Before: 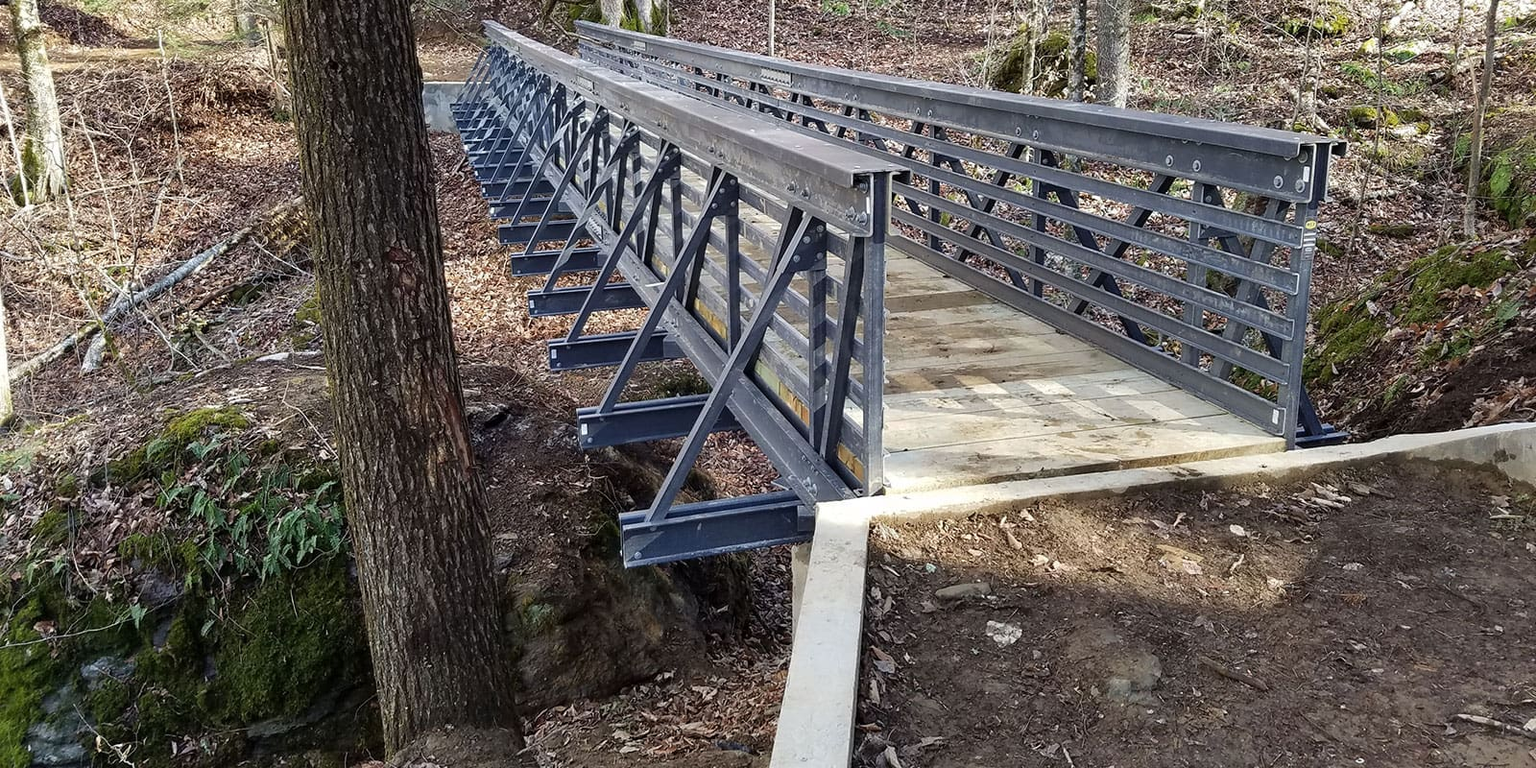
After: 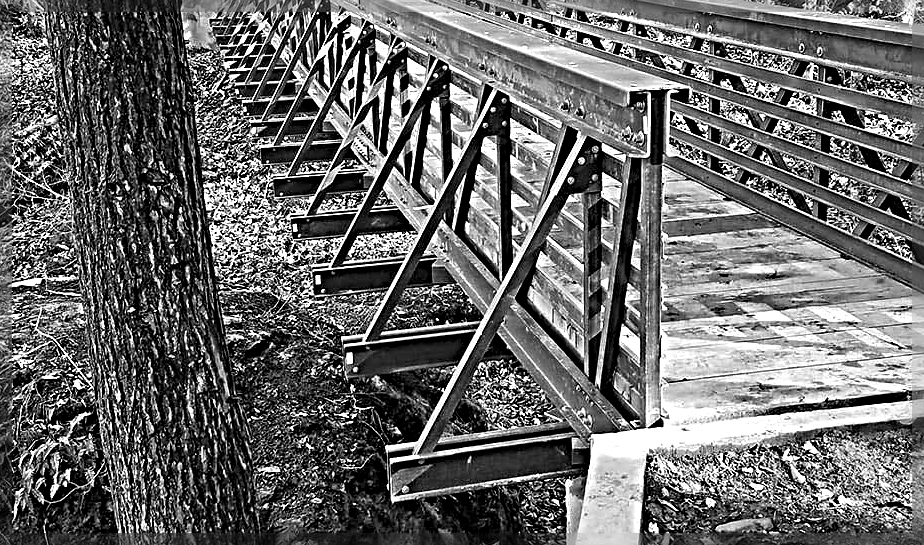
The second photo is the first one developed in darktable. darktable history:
monochrome: size 3.1
sharpen: radius 6.3, amount 1.8, threshold 0
crop: left 16.202%, top 11.208%, right 26.045%, bottom 20.557%
exposure: compensate highlight preservation false
